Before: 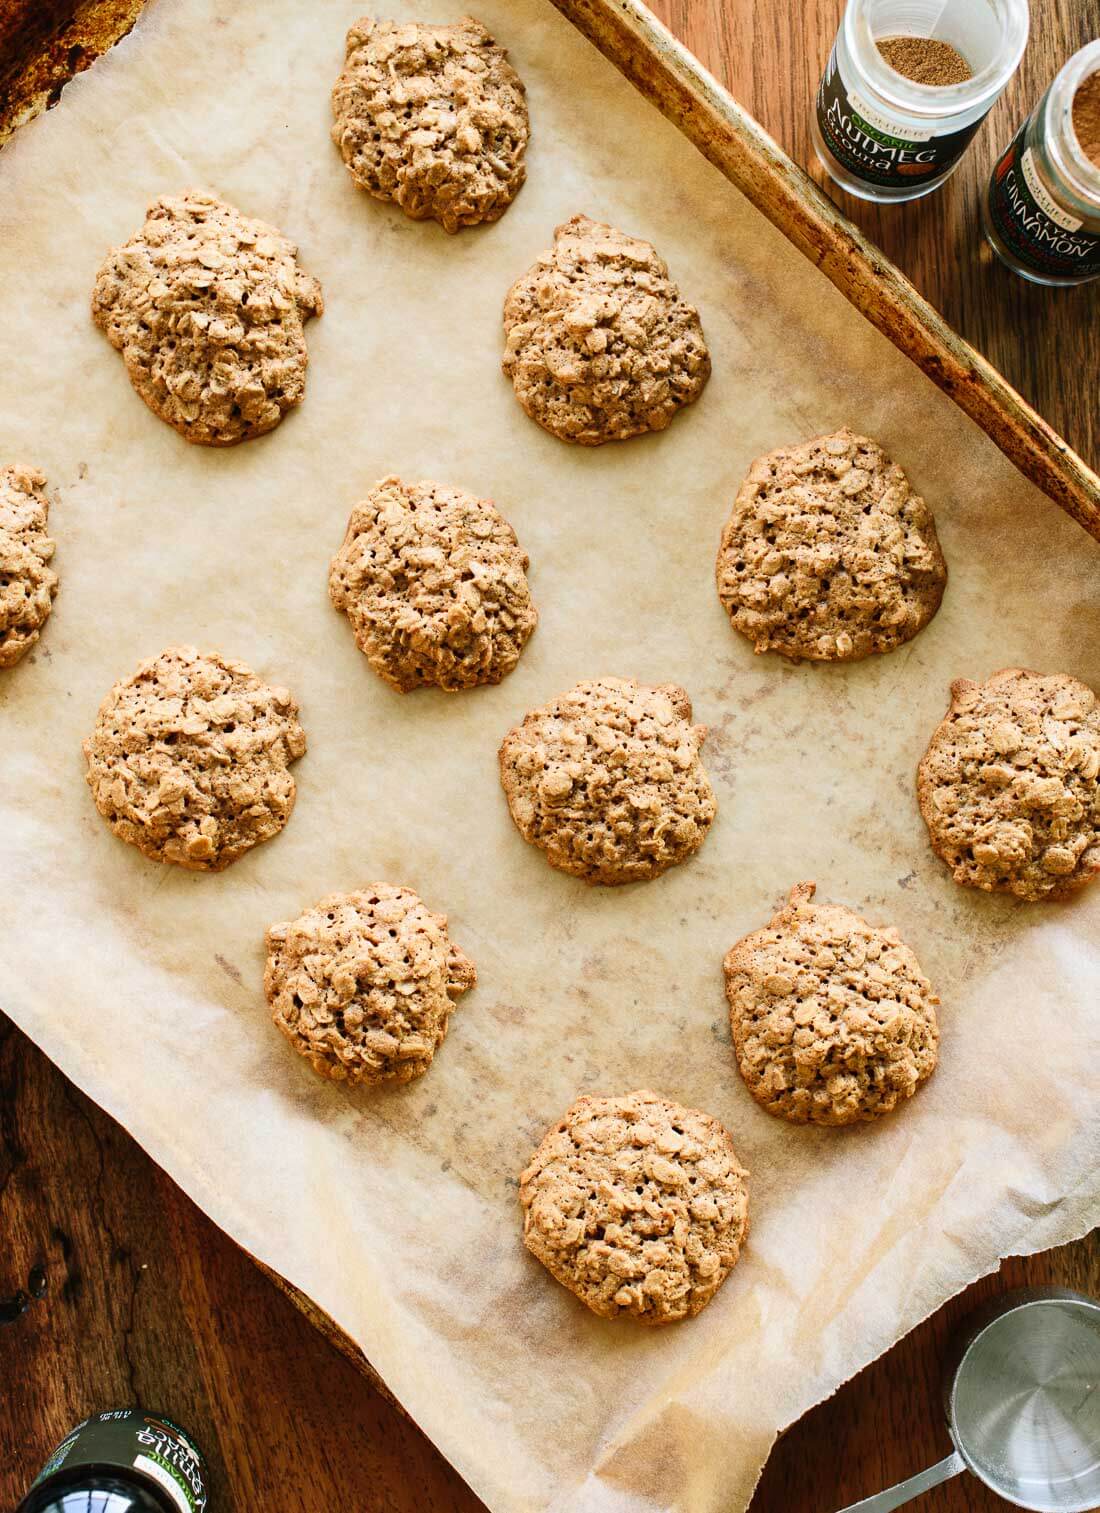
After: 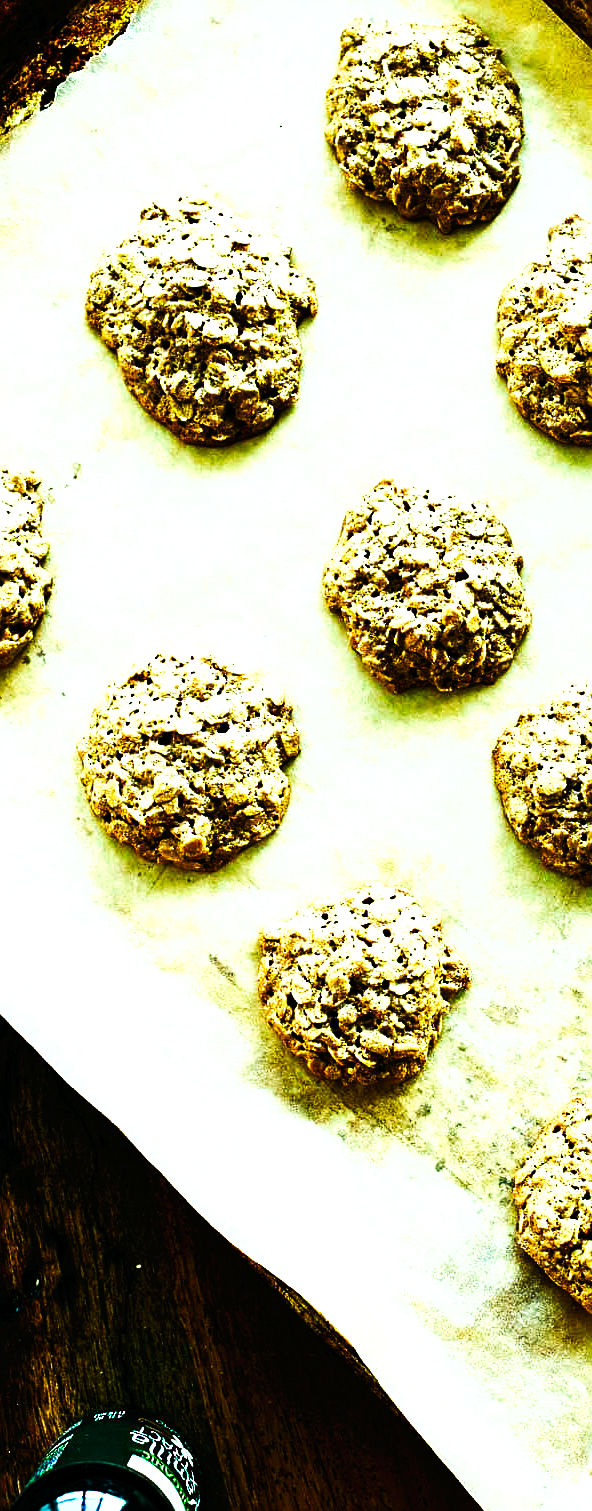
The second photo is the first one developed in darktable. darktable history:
color calibration: illuminant custom, x 0.368, y 0.373, temperature 4330.32 K
sharpen: on, module defaults
color balance rgb: shadows lift › luminance -7.7%, shadows lift › chroma 2.13%, shadows lift › hue 165.27°, power › luminance -7.77%, power › chroma 1.1%, power › hue 215.88°, highlights gain › luminance 15.15%, highlights gain › chroma 7%, highlights gain › hue 125.57°, global offset › luminance -0.33%, global offset › chroma 0.11%, global offset › hue 165.27°, perceptual saturation grading › global saturation 24.42%, perceptual saturation grading › highlights -24.42%, perceptual saturation grading › mid-tones 24.42%, perceptual saturation grading › shadows 40%, perceptual brilliance grading › global brilliance -5%, perceptual brilliance grading › highlights 24.42%, perceptual brilliance grading › mid-tones 7%, perceptual brilliance grading › shadows -5%
crop: left 0.587%, right 45.588%, bottom 0.086%
tone curve: curves: ch0 [(0, 0) (0.003, 0.007) (0.011, 0.009) (0.025, 0.01) (0.044, 0.012) (0.069, 0.013) (0.1, 0.014) (0.136, 0.021) (0.177, 0.038) (0.224, 0.06) (0.277, 0.099) (0.335, 0.16) (0.399, 0.227) (0.468, 0.329) (0.543, 0.45) (0.623, 0.594) (0.709, 0.756) (0.801, 0.868) (0.898, 0.971) (1, 1)], preserve colors none
